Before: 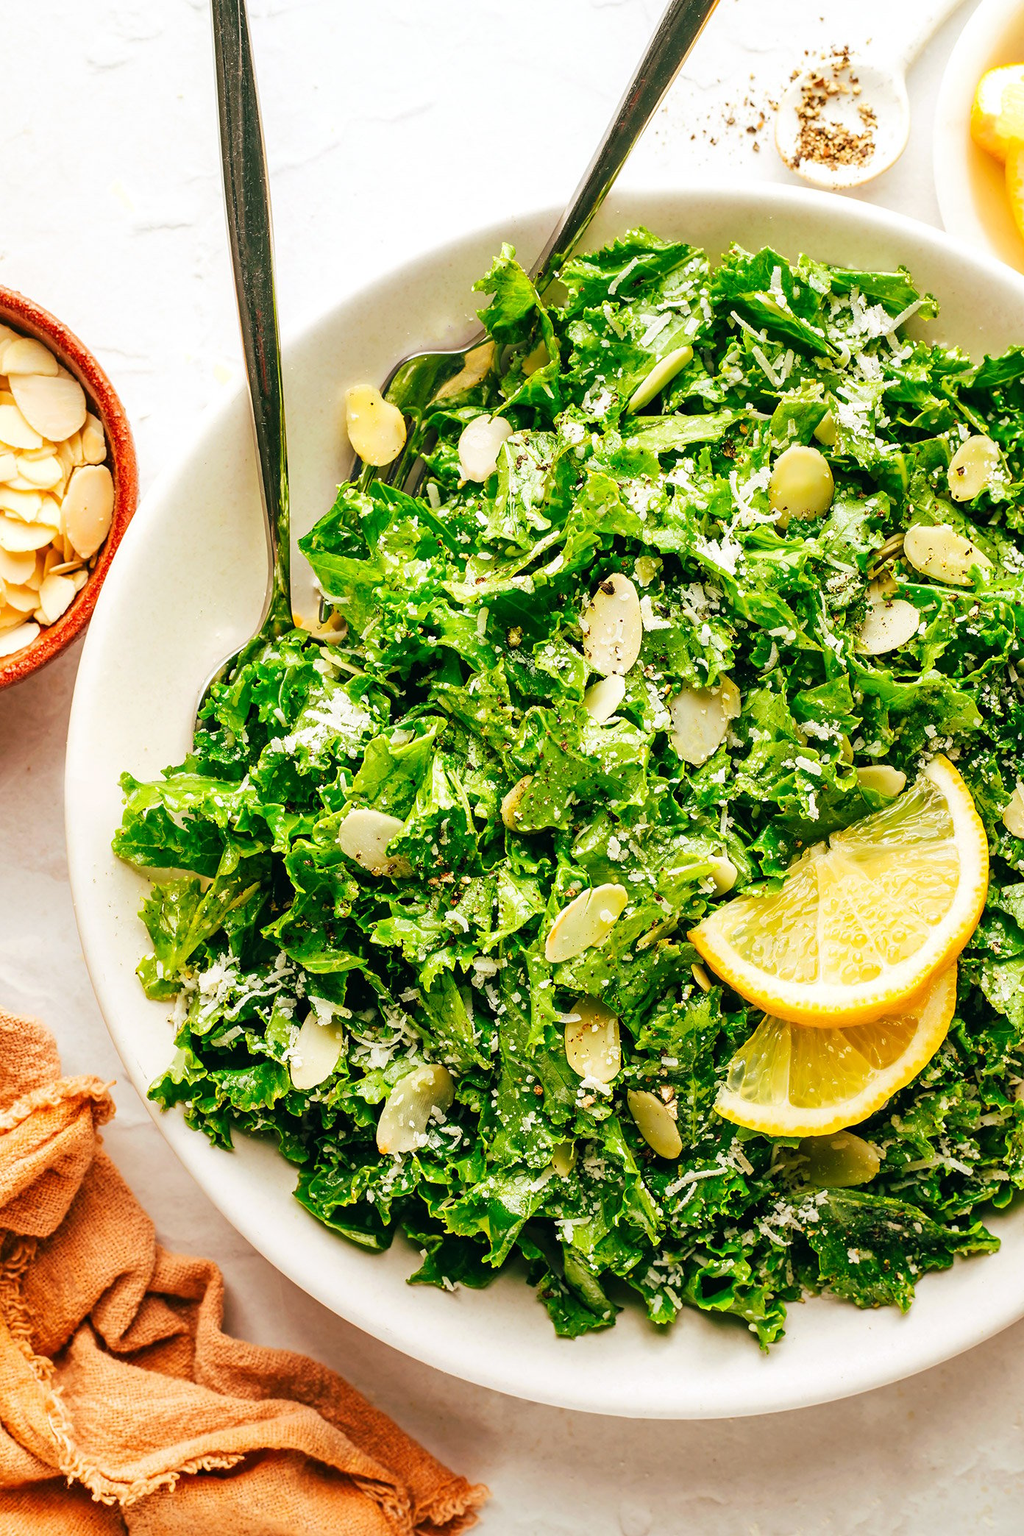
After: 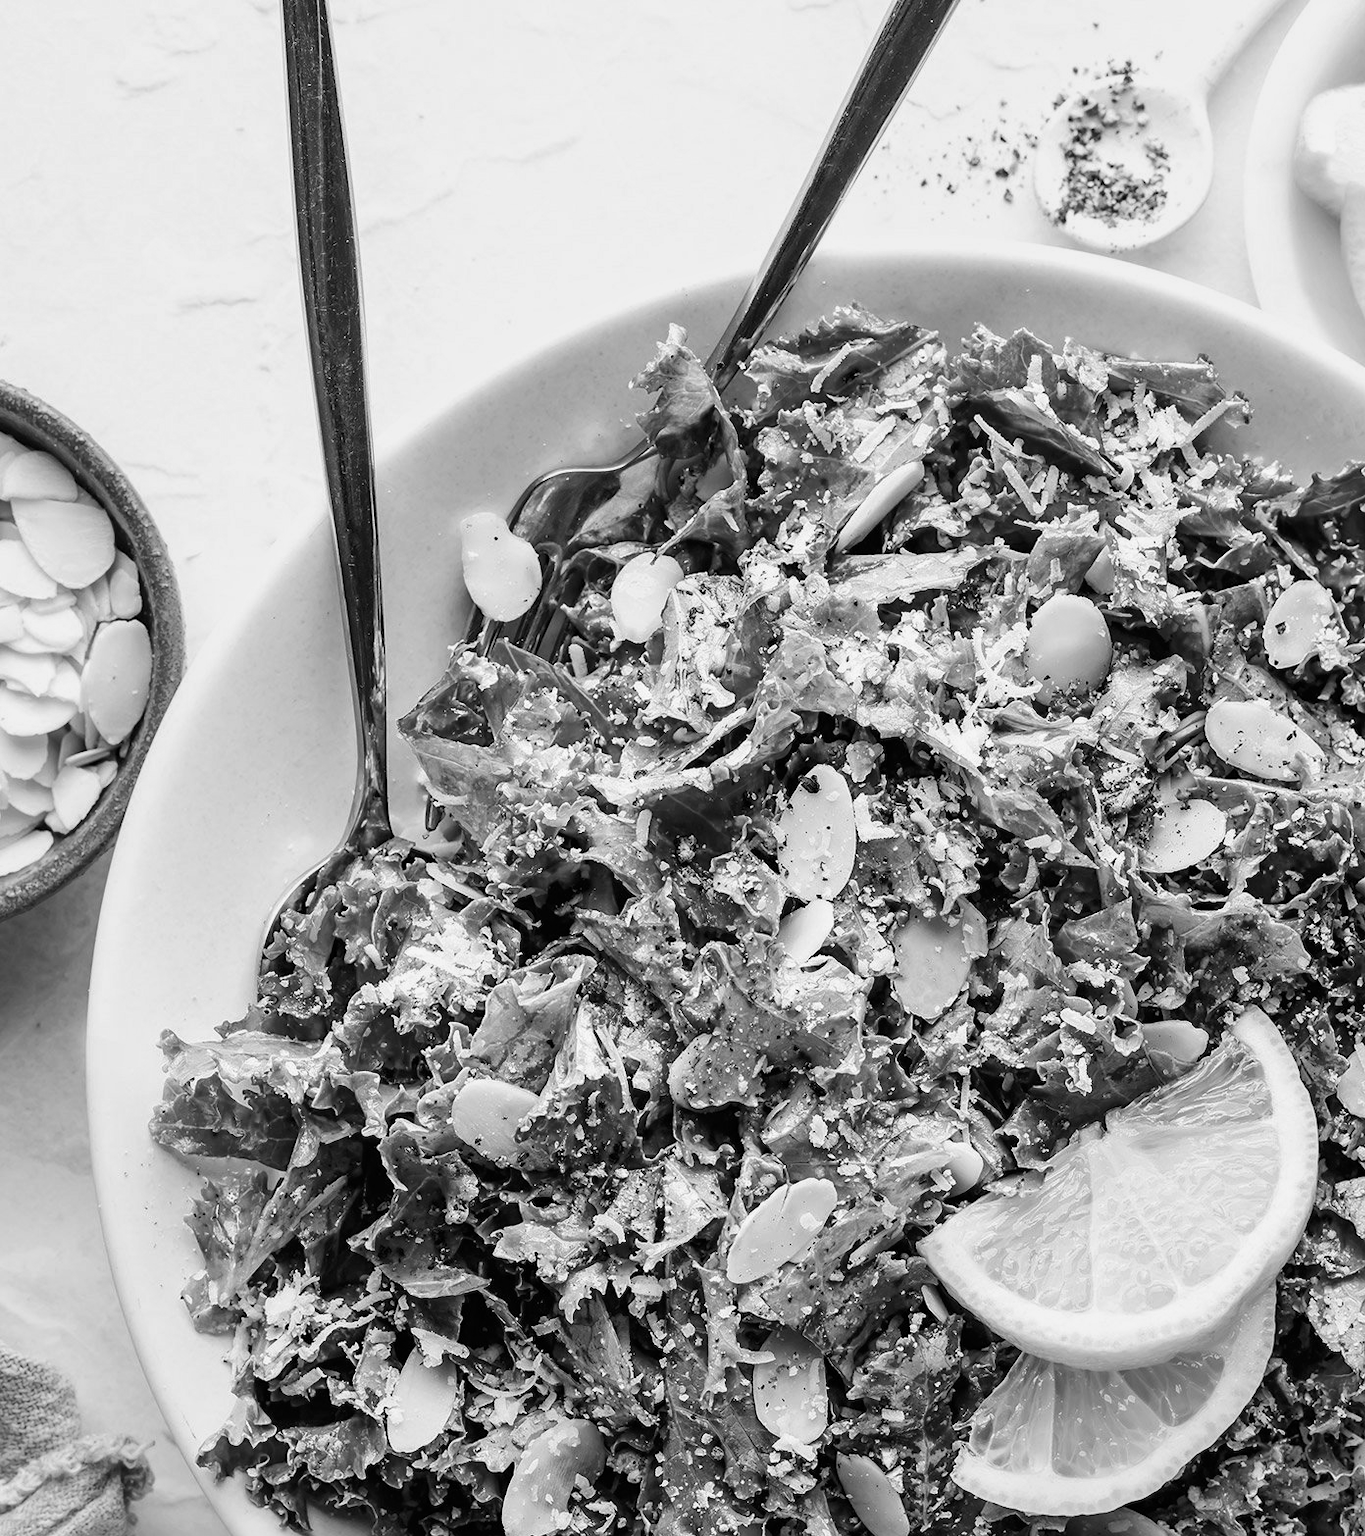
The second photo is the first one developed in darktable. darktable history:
monochrome: a -74.22, b 78.2
crop: bottom 24.988%
contrast brightness saturation: brightness -0.09
